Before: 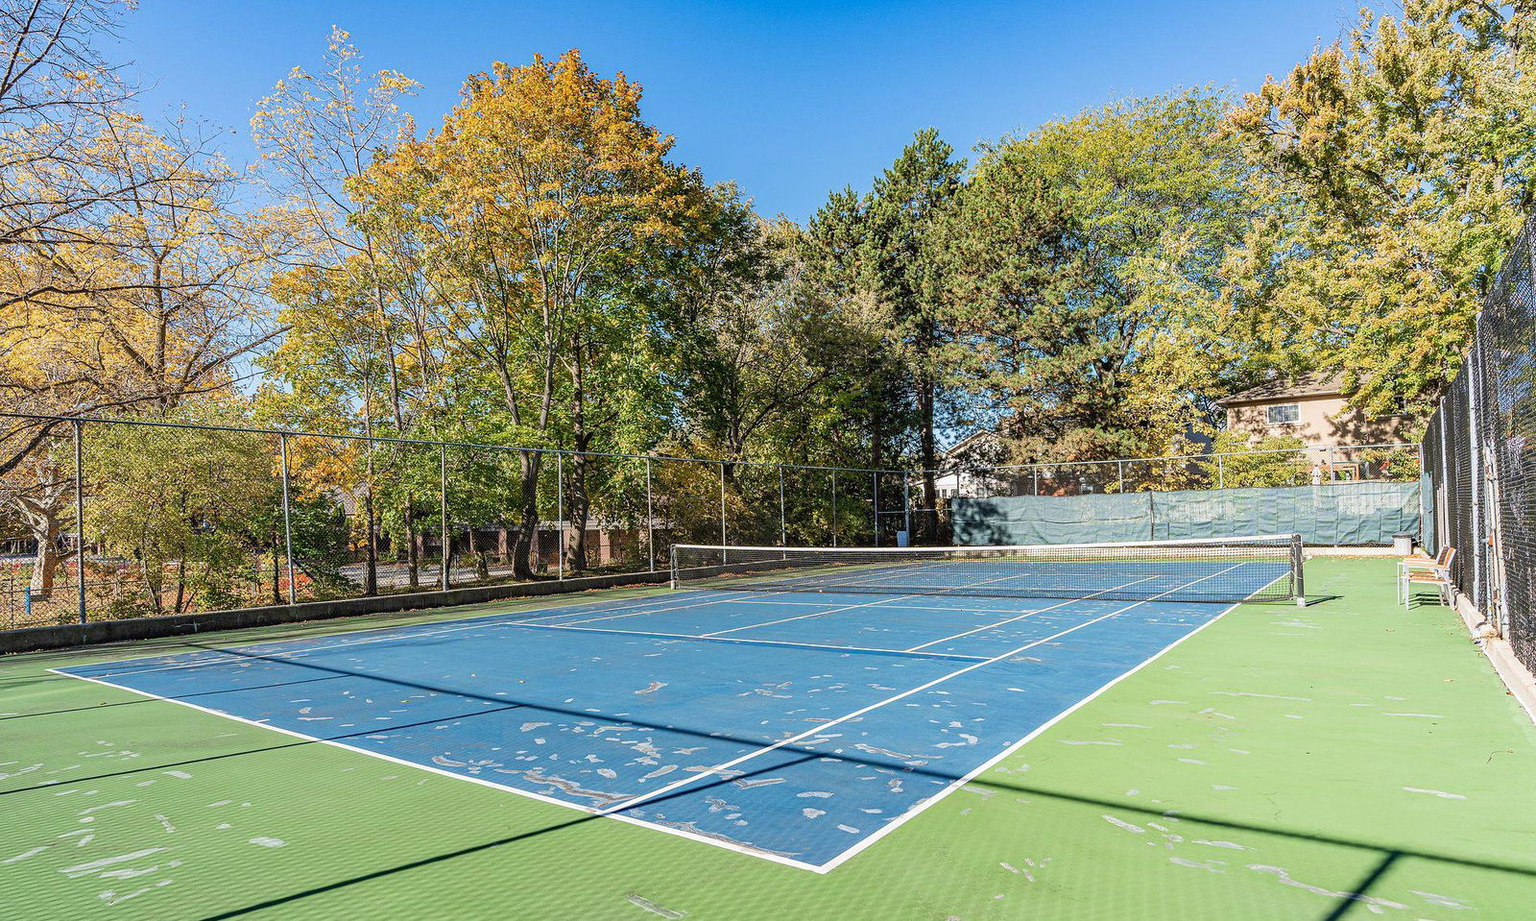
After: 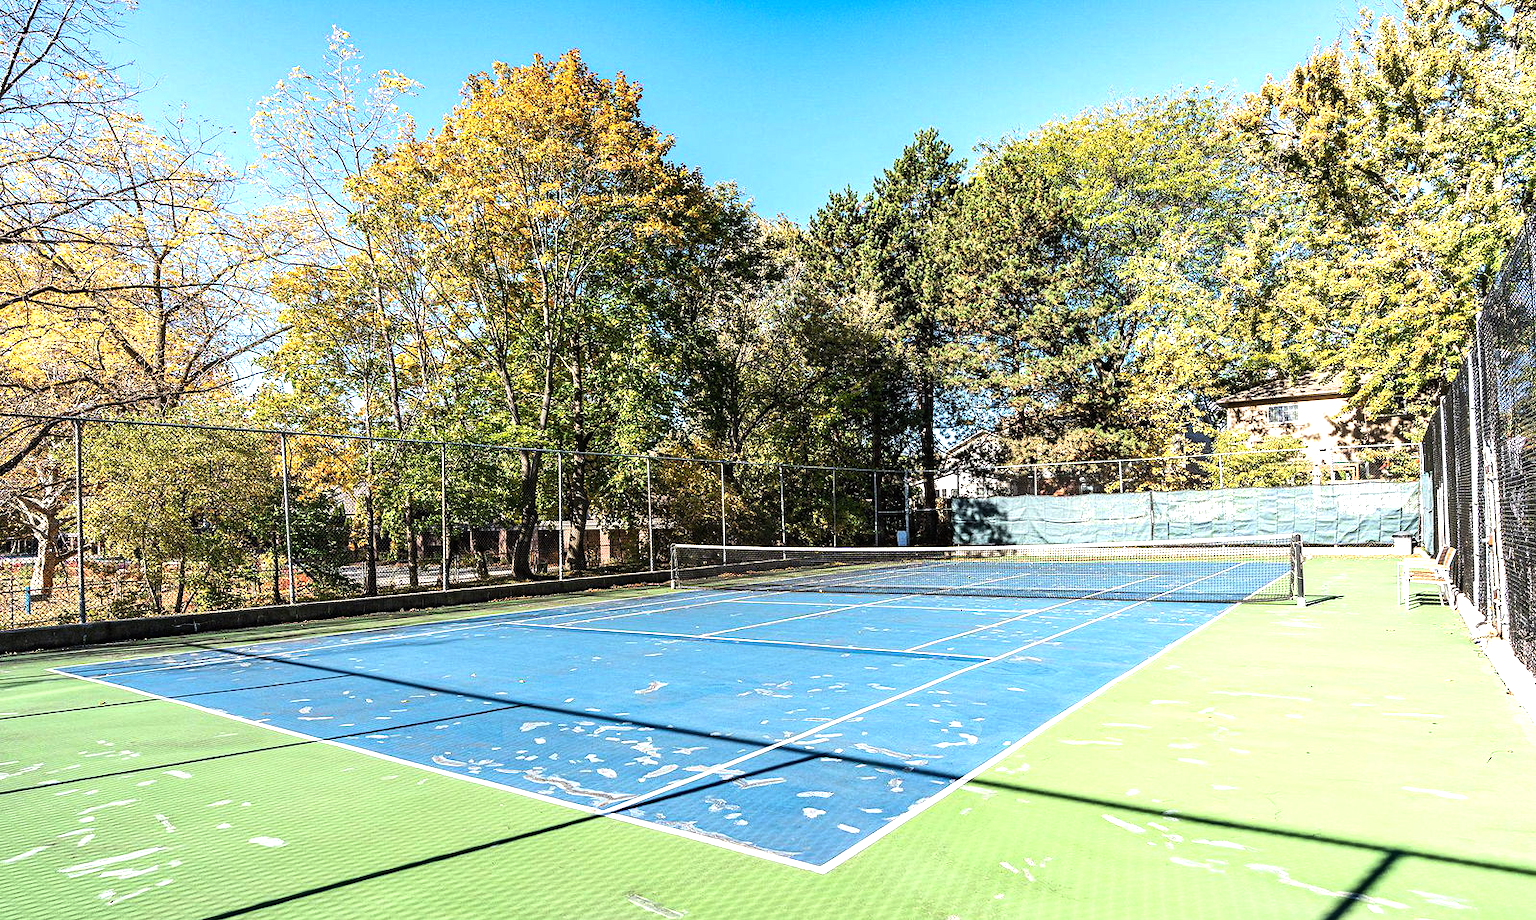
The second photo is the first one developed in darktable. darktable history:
tone equalizer: -8 EV -1.12 EV, -7 EV -0.978 EV, -6 EV -0.861 EV, -5 EV -0.564 EV, -3 EV 0.573 EV, -2 EV 0.887 EV, -1 EV 0.989 EV, +0 EV 1.08 EV, edges refinement/feathering 500, mask exposure compensation -1.57 EV, preserve details no
